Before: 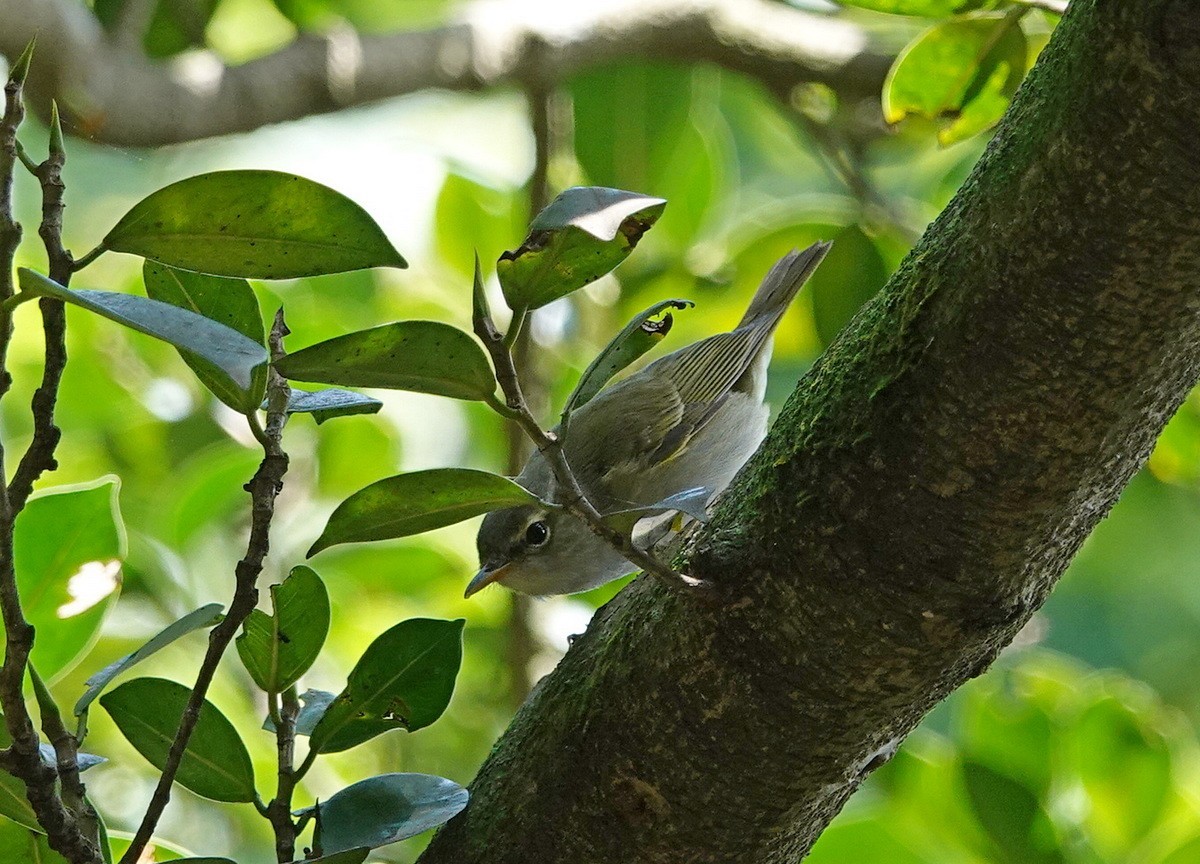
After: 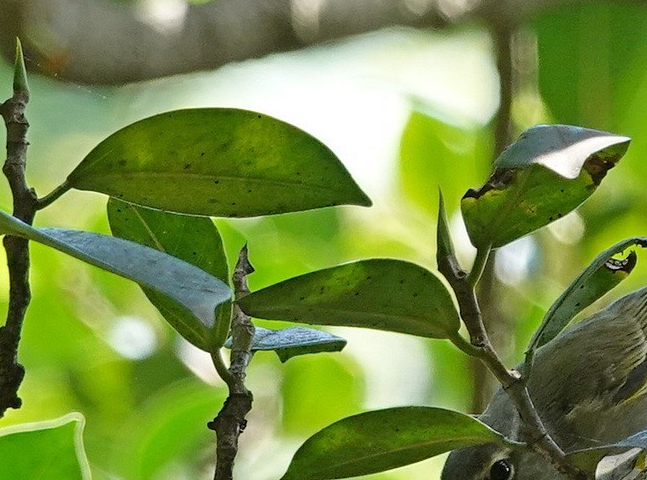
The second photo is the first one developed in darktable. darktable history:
crop and rotate: left 3.037%, top 7.405%, right 43.045%, bottom 36.947%
